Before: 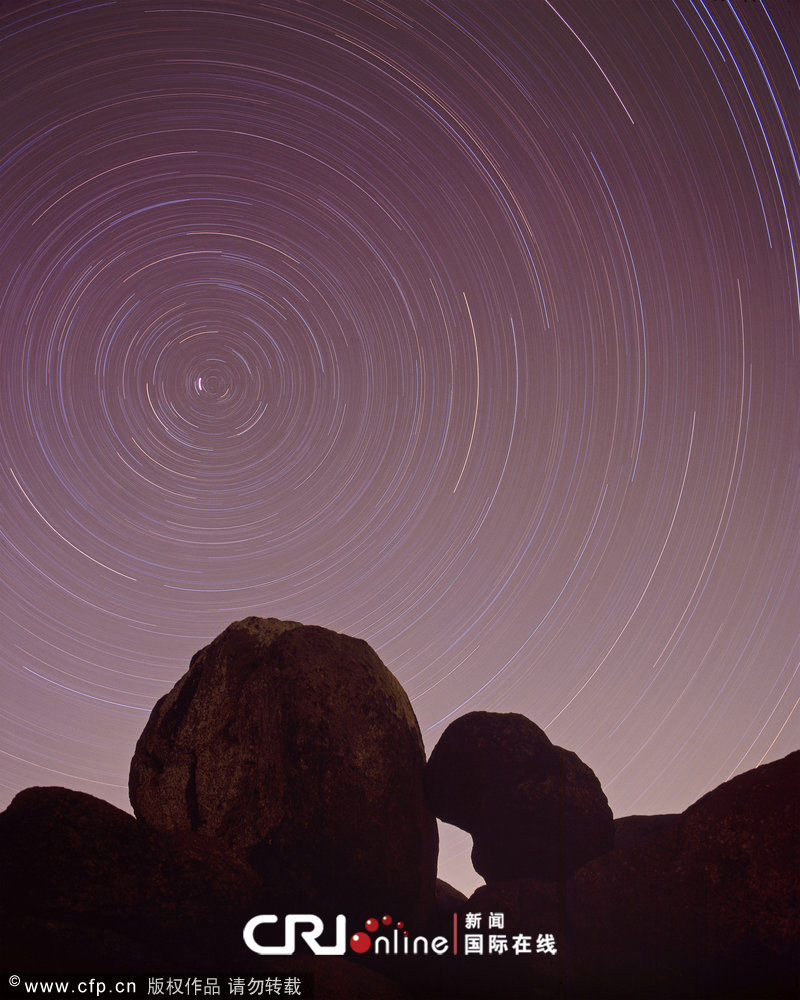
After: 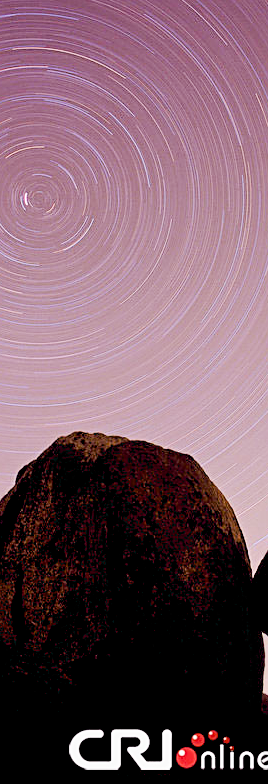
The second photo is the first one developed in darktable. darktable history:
filmic rgb: black relative exposure -7.65 EV, white relative exposure 4.56 EV, hardness 3.61
sharpen: on, module defaults
crop and rotate: left 21.77%, top 18.528%, right 44.676%, bottom 2.997%
exposure: black level correction 0.009, exposure 1.425 EV, compensate highlight preservation false
